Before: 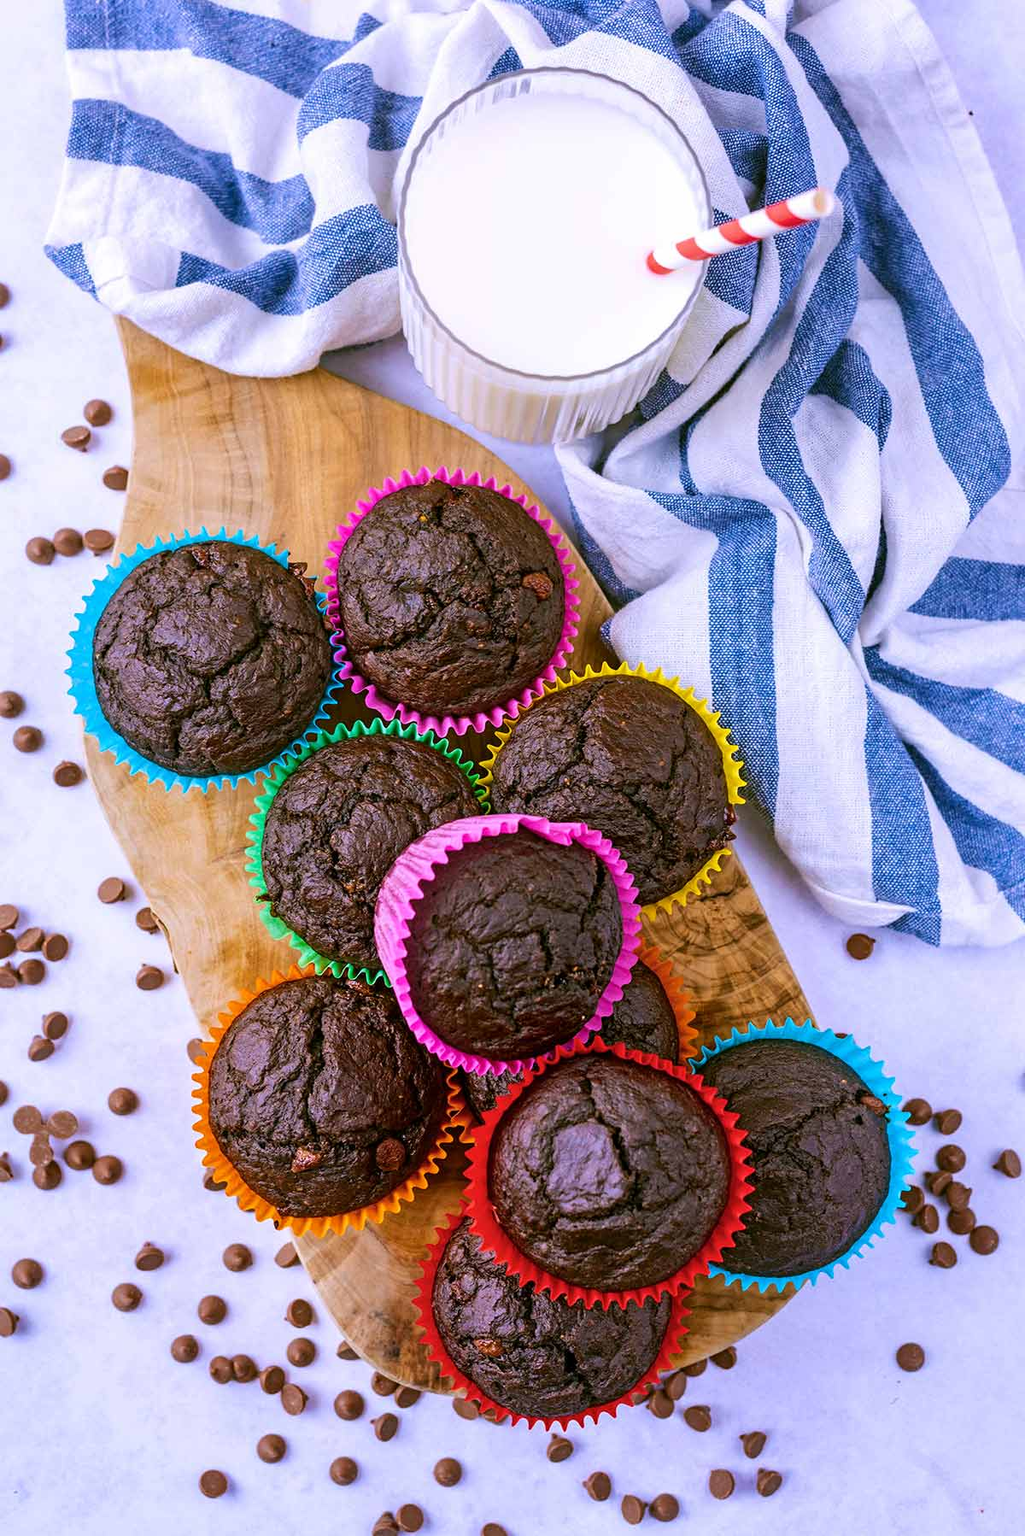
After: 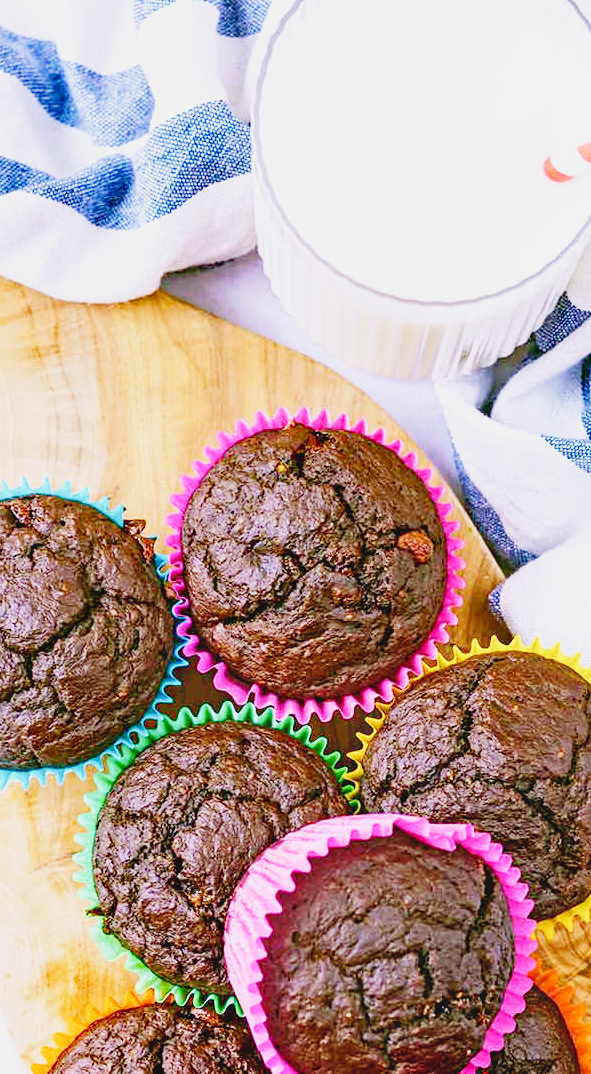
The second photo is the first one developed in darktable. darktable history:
crop: left 17.906%, top 7.745%, right 32.775%, bottom 32.481%
tone equalizer: -8 EV 0.28 EV, -7 EV 0.438 EV, -6 EV 0.424 EV, -5 EV 0.24 EV, -3 EV -0.271 EV, -2 EV -0.425 EV, -1 EV -0.415 EV, +0 EV -0.273 EV
contrast brightness saturation: contrast -0.096, saturation -0.095
base curve: curves: ch0 [(0, 0.003) (0.001, 0.002) (0.006, 0.004) (0.02, 0.022) (0.048, 0.086) (0.094, 0.234) (0.162, 0.431) (0.258, 0.629) (0.385, 0.8) (0.548, 0.918) (0.751, 0.988) (1, 1)], fusion 1, preserve colors none
